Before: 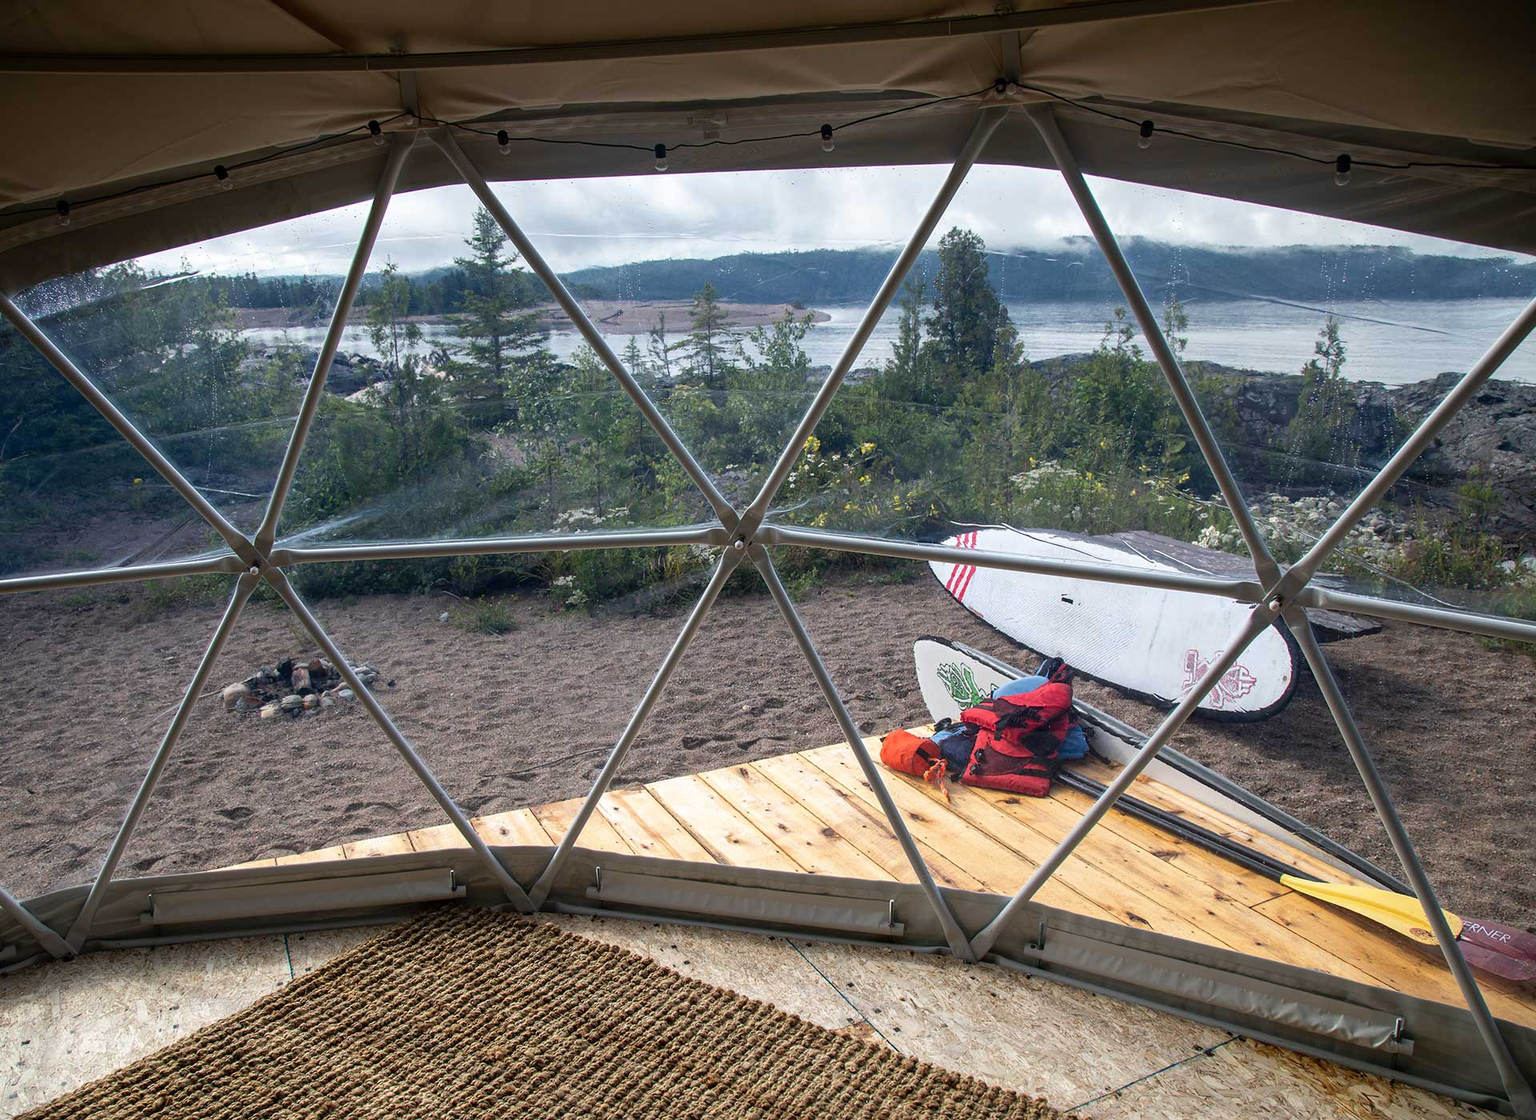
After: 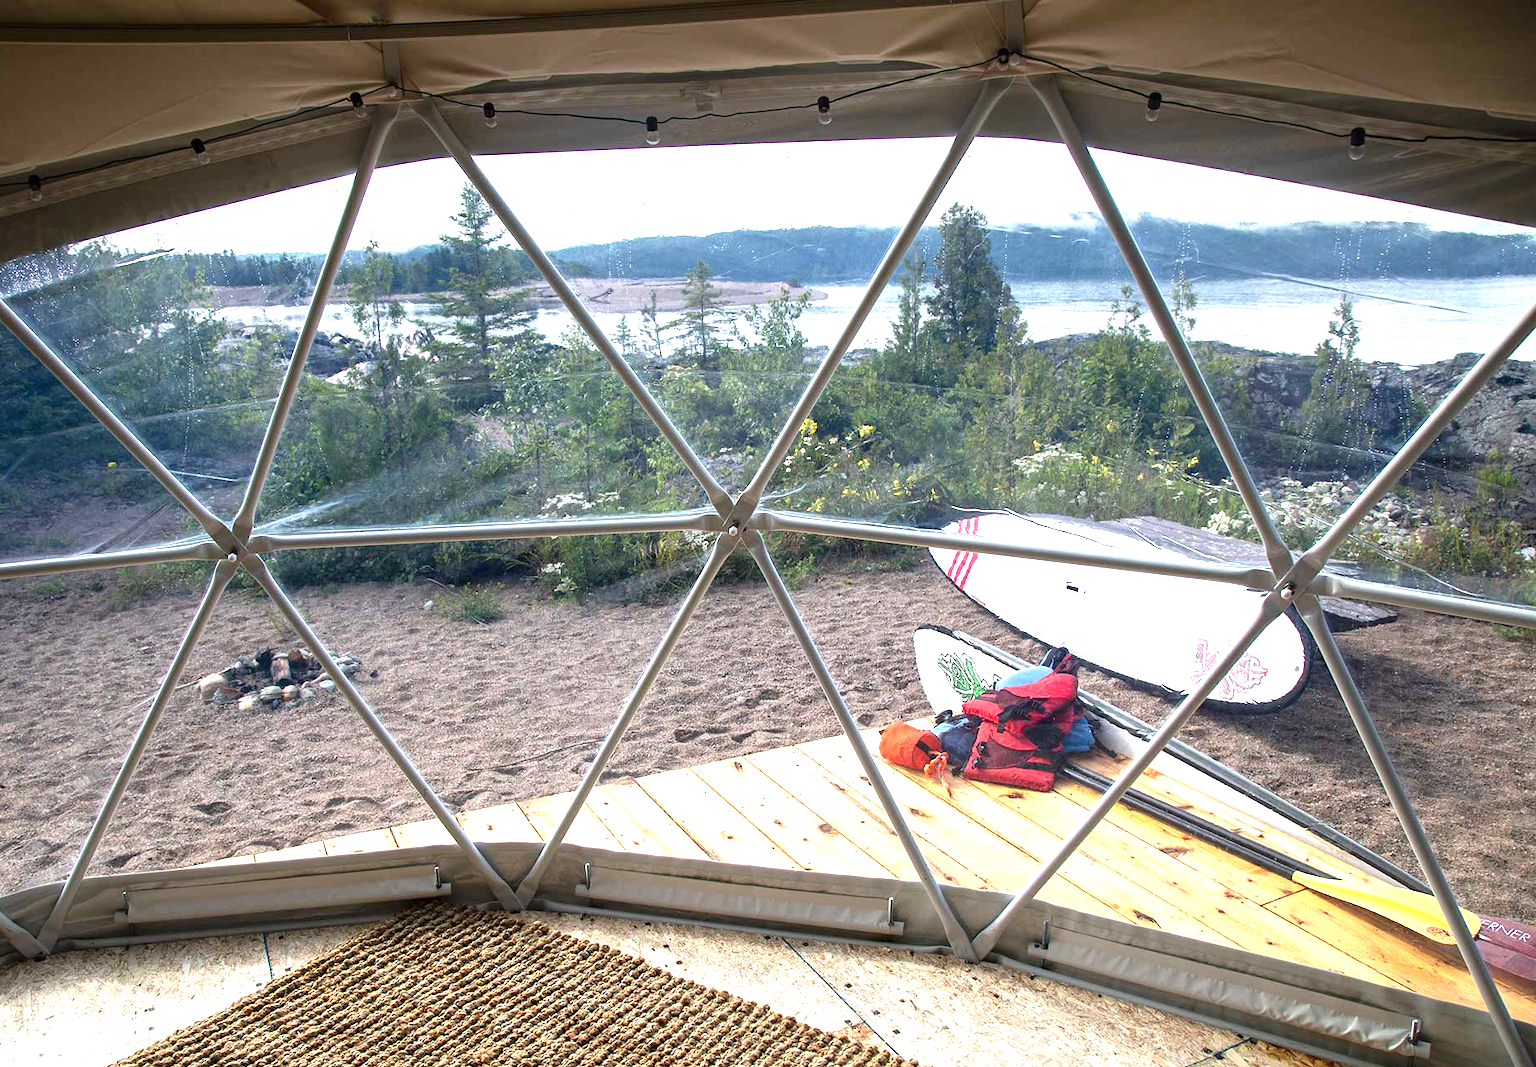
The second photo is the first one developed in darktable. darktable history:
crop: left 1.956%, top 2.822%, right 1.228%, bottom 4.963%
exposure: black level correction 0, exposure 1.199 EV, compensate exposure bias true, compensate highlight preservation false
